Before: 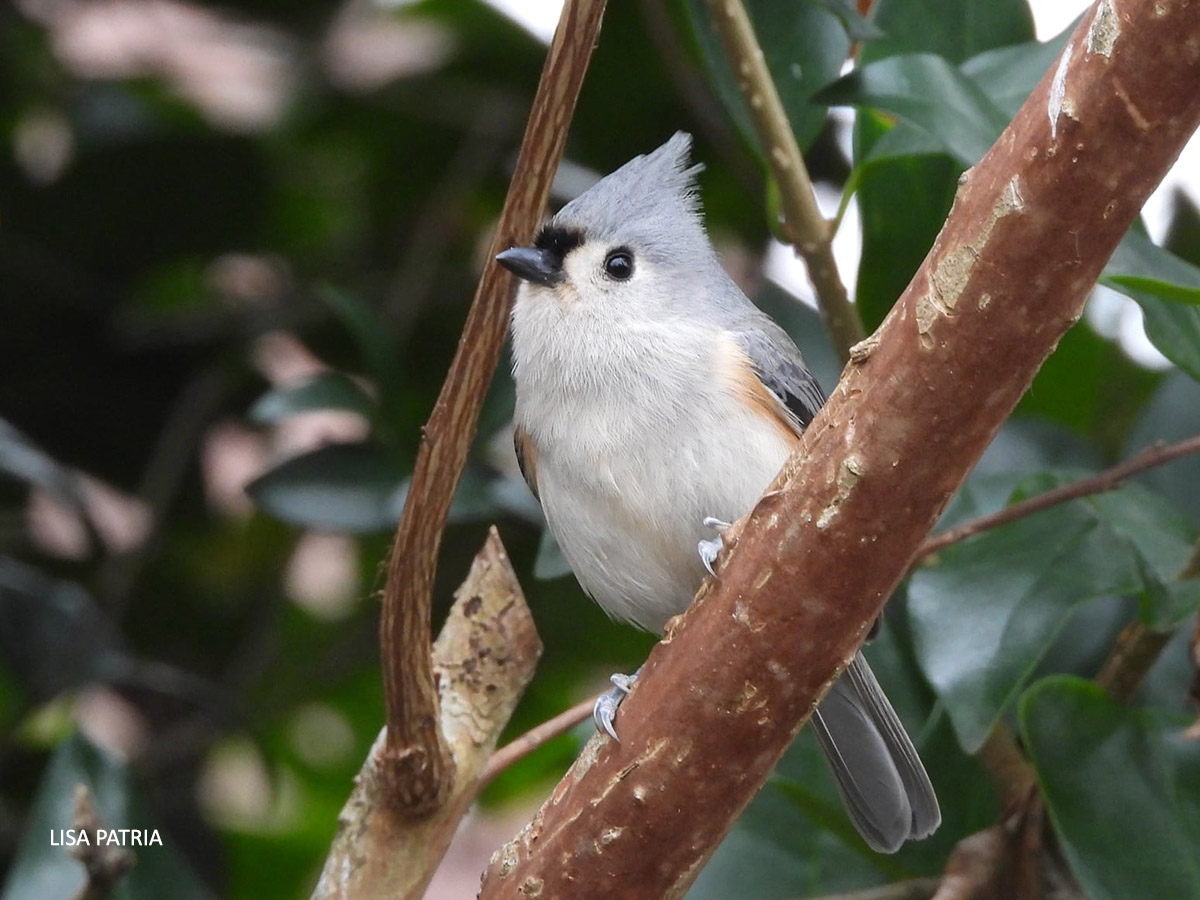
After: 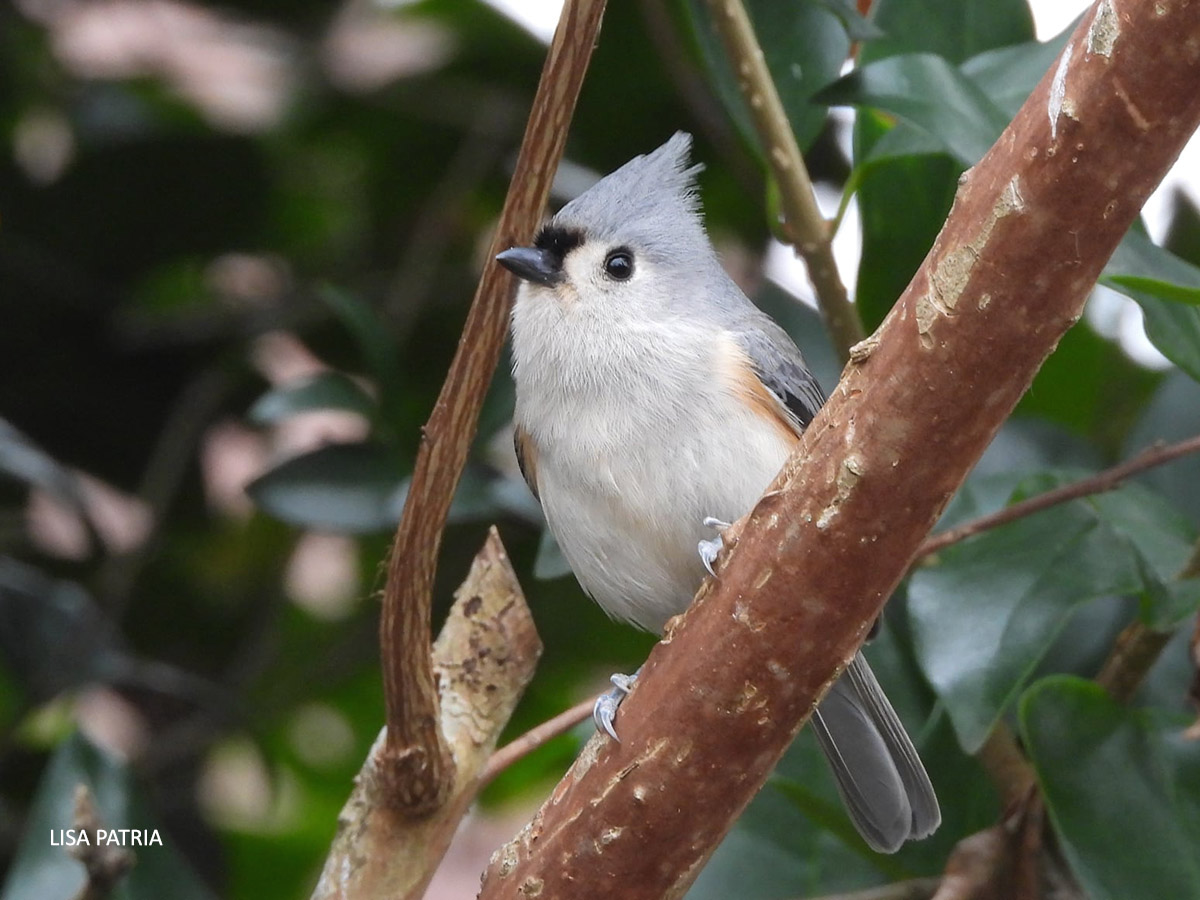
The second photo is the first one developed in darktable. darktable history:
shadows and highlights: shadows 25, highlights -25
